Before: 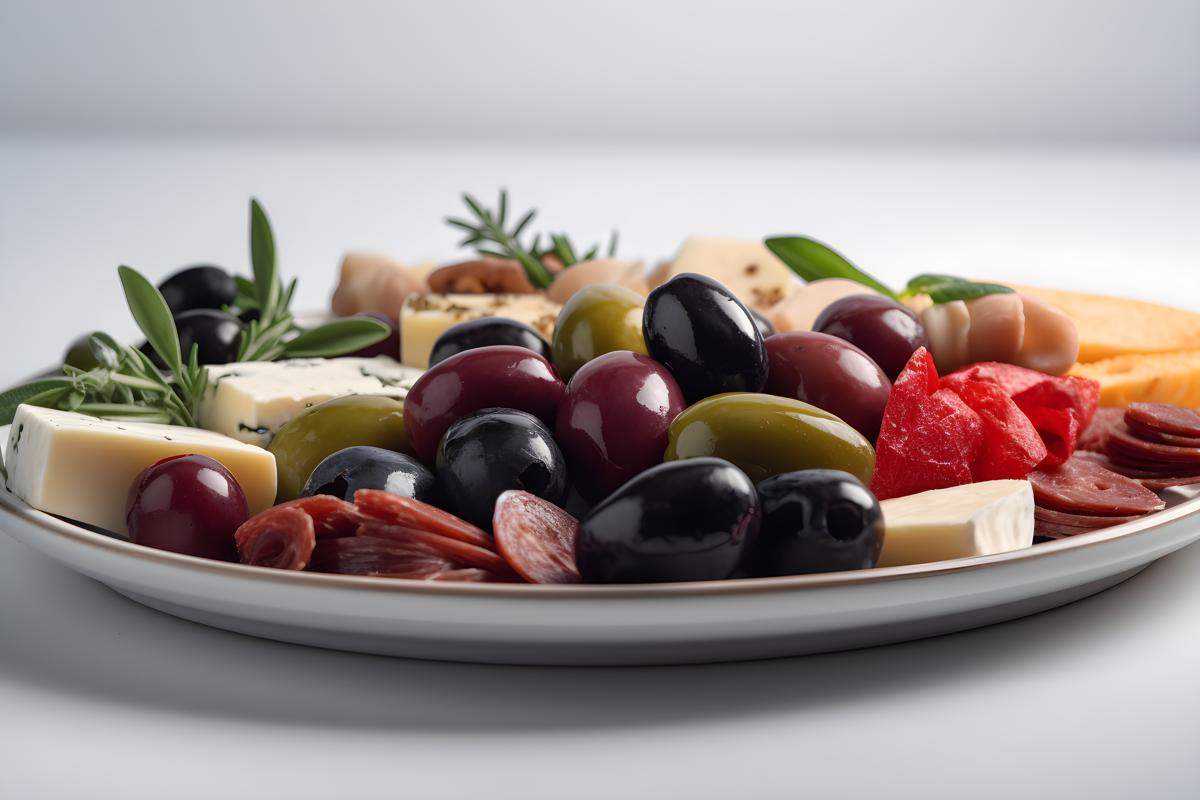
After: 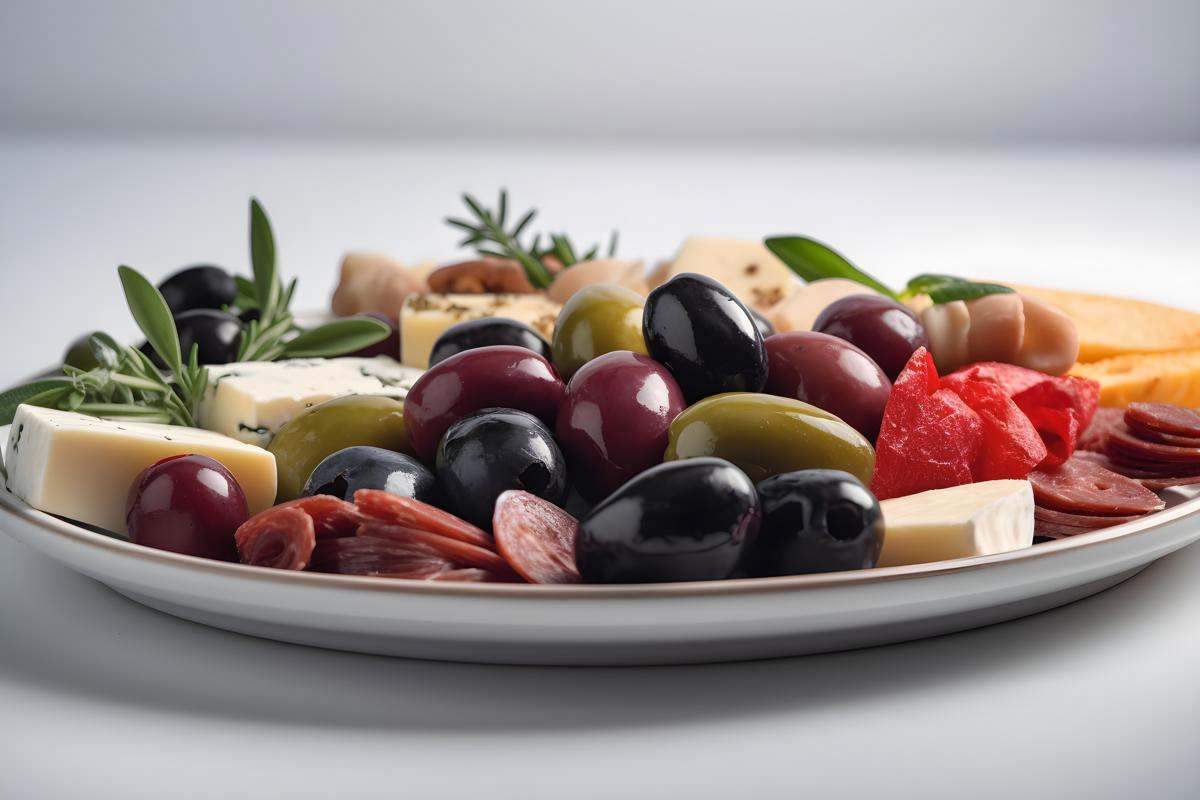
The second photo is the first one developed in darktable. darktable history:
shadows and highlights: low approximation 0.01, soften with gaussian
vignetting: fall-off start 97.28%, fall-off radius 79%, brightness -0.462, saturation -0.3, width/height ratio 1.114, dithering 8-bit output, unbound false
contrast brightness saturation: contrast 0.05, brightness 0.06, saturation 0.01
